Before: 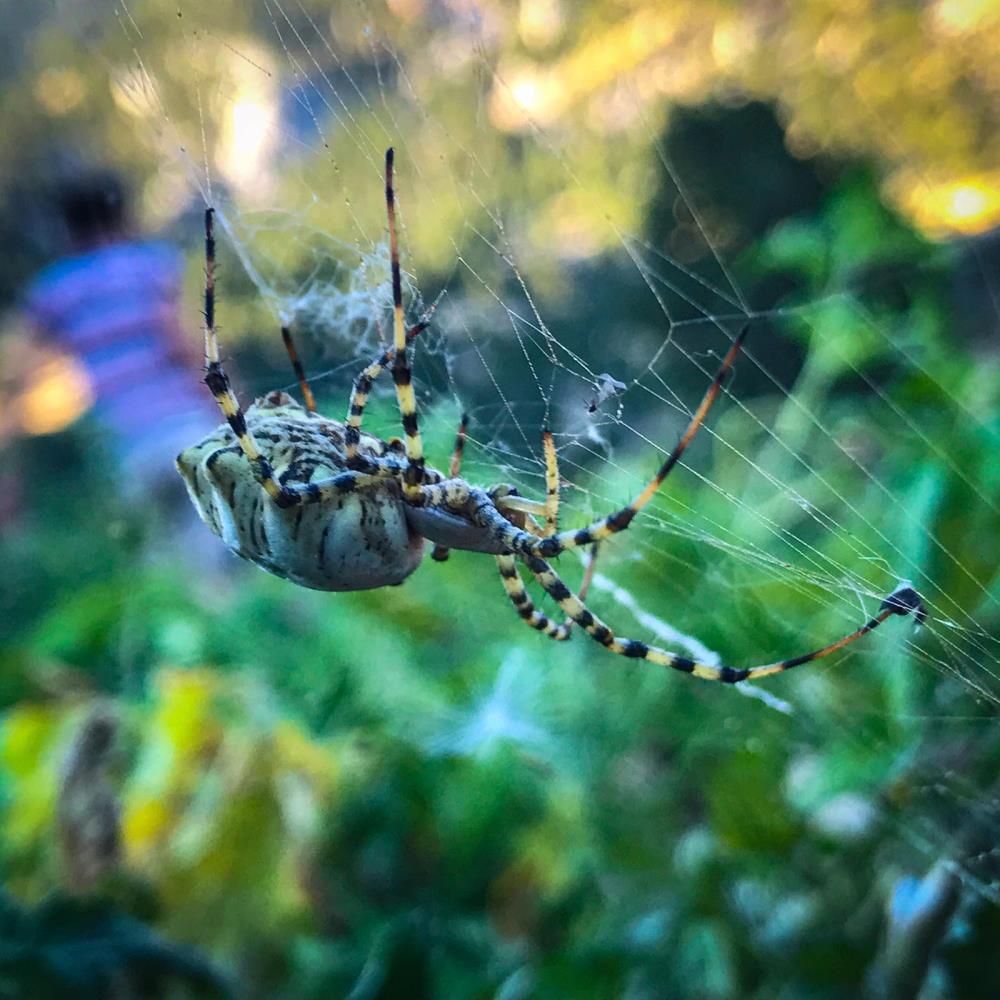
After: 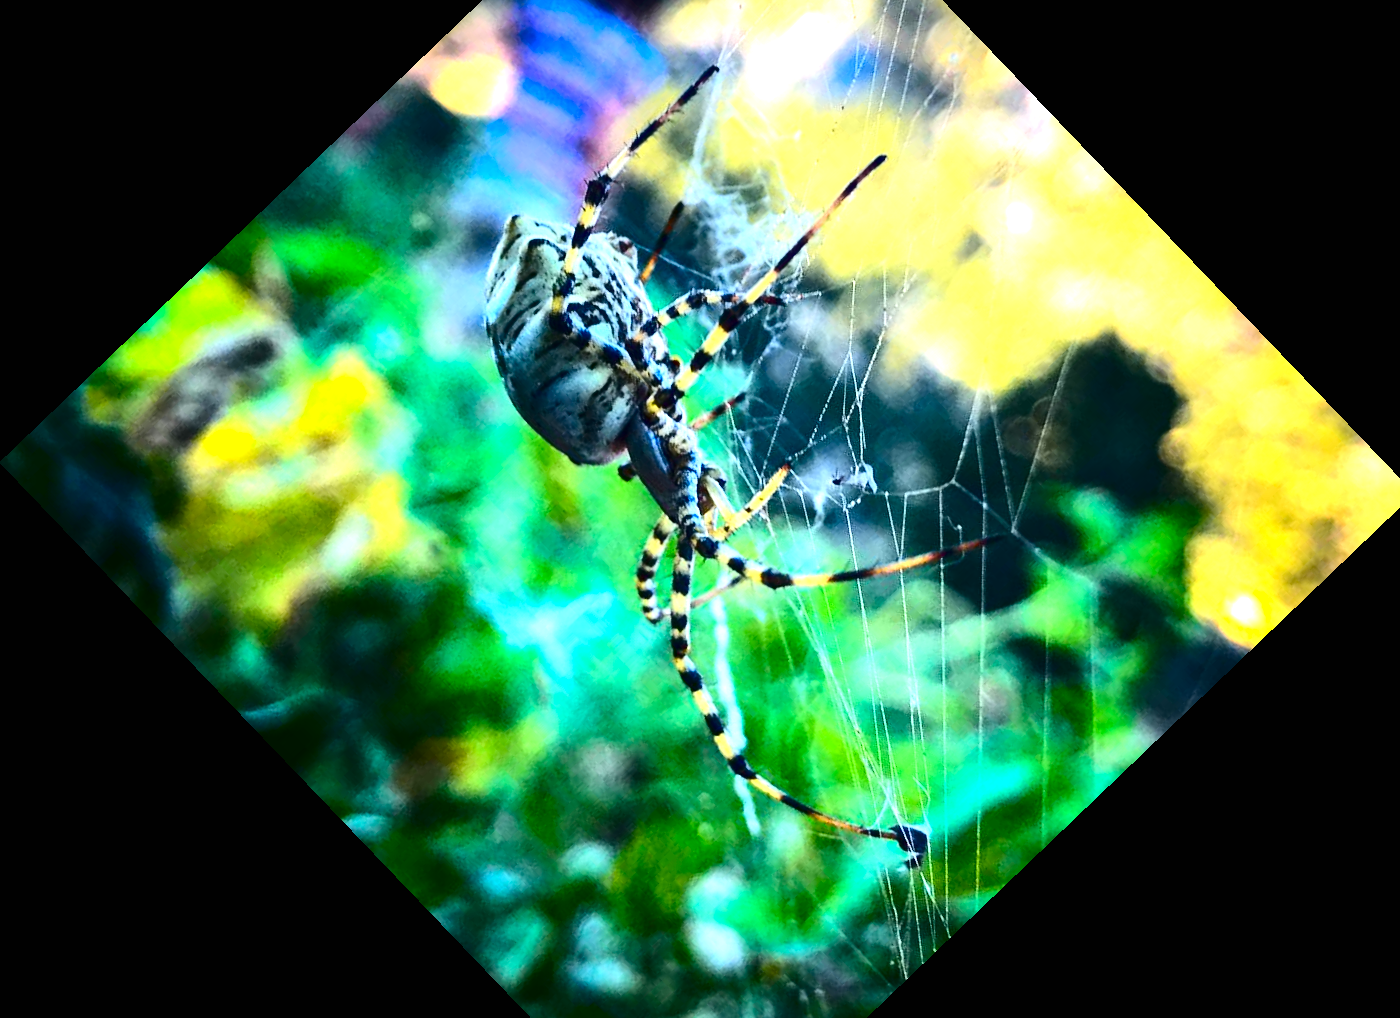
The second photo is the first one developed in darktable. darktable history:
crop and rotate: angle -46.26°, top 16.234%, right 0.912%, bottom 11.704%
contrast brightness saturation: contrast 0.22, brightness -0.19, saturation 0.24
color zones: curves: ch0 [(0, 0.558) (0.143, 0.559) (0.286, 0.529) (0.429, 0.505) (0.571, 0.5) (0.714, 0.5) (0.857, 0.5) (1, 0.558)]; ch1 [(0, 0.469) (0.01, 0.469) (0.12, 0.446) (0.248, 0.469) (0.5, 0.5) (0.748, 0.5) (0.99, 0.469) (1, 0.469)]
exposure: black level correction 0, exposure 1.1 EV, compensate highlight preservation false
tone curve: curves: ch0 [(0, 0.003) (0.117, 0.101) (0.257, 0.246) (0.408, 0.432) (0.611, 0.653) (0.824, 0.846) (1, 1)]; ch1 [(0, 0) (0.227, 0.197) (0.405, 0.421) (0.501, 0.501) (0.522, 0.53) (0.563, 0.572) (0.589, 0.611) (0.699, 0.709) (0.976, 0.992)]; ch2 [(0, 0) (0.208, 0.176) (0.377, 0.38) (0.5, 0.5) (0.537, 0.534) (0.571, 0.576) (0.681, 0.746) (1, 1)], color space Lab, independent channels, preserve colors none
